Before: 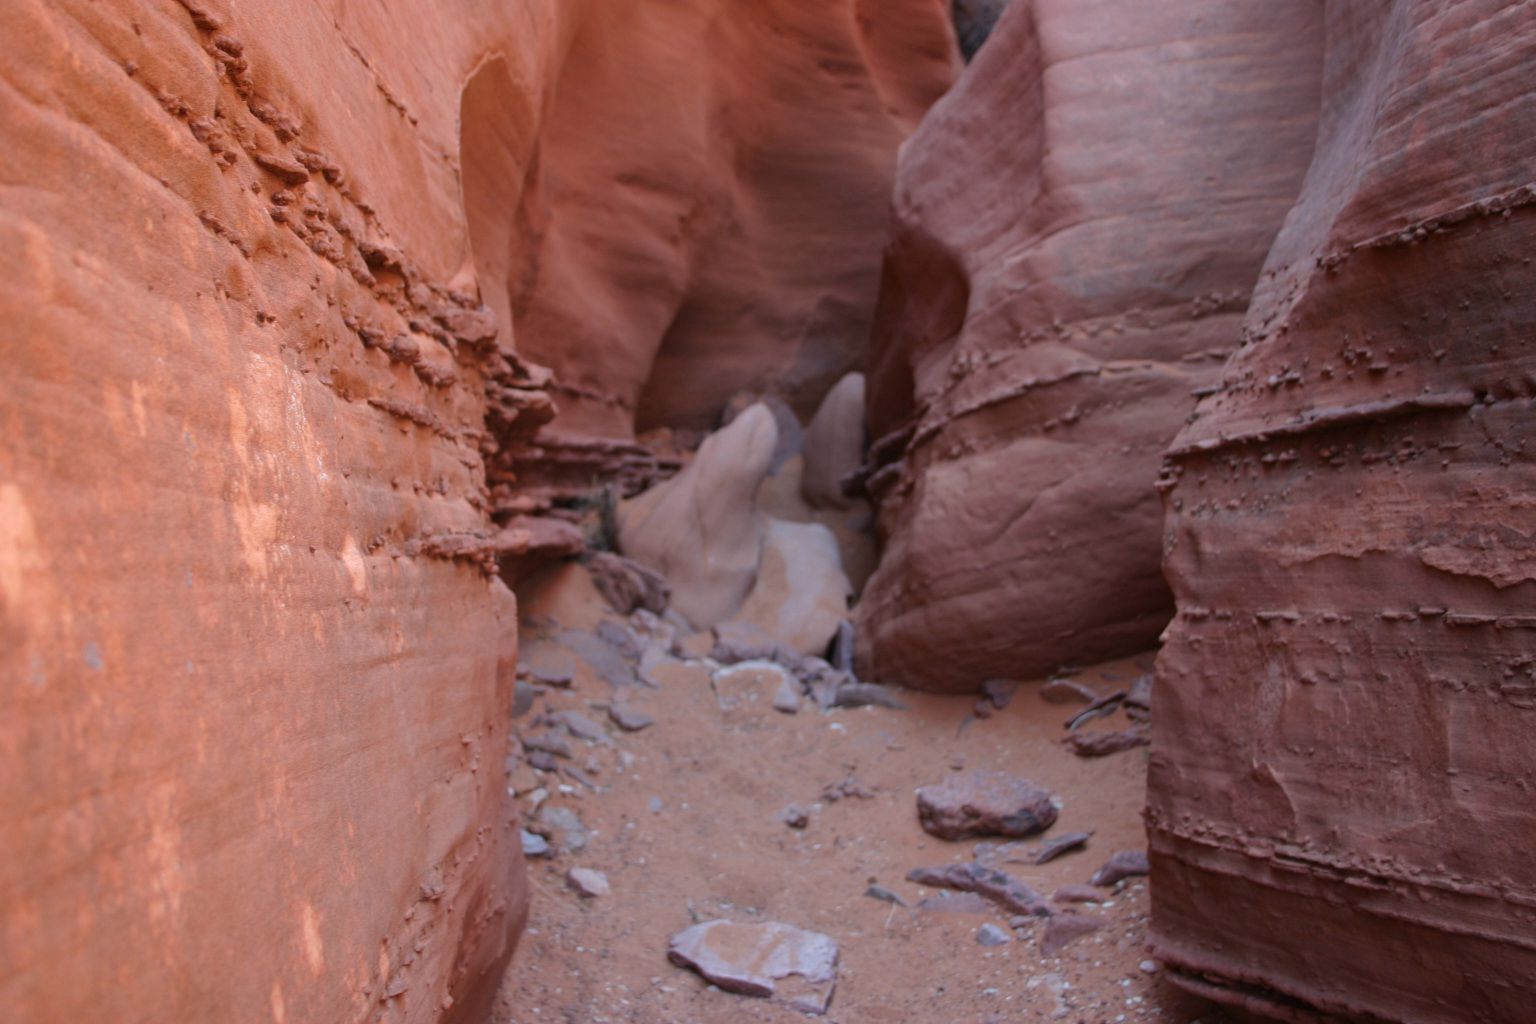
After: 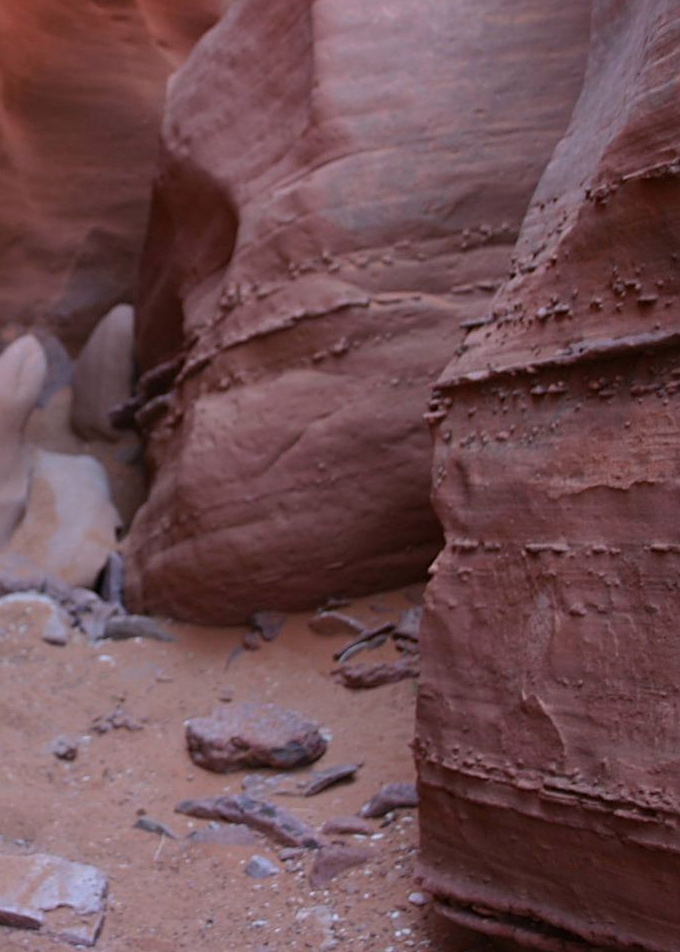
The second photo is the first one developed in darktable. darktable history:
sharpen: on, module defaults
crop: left 47.628%, top 6.643%, right 7.874%
white balance: red 1.009, blue 1.027
